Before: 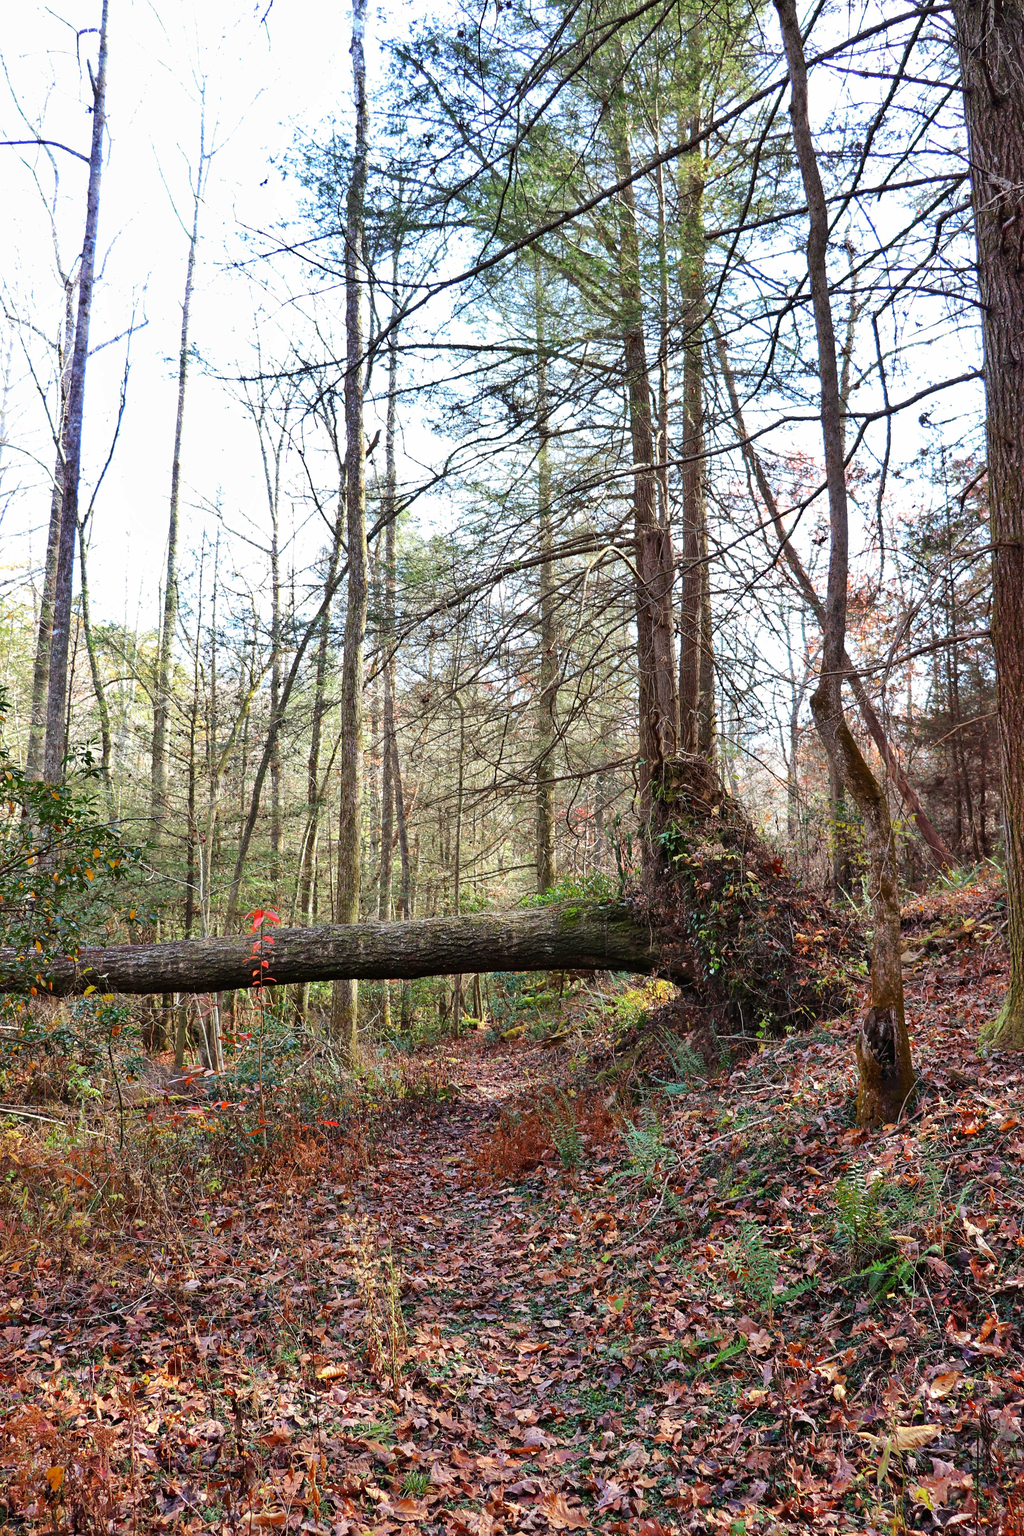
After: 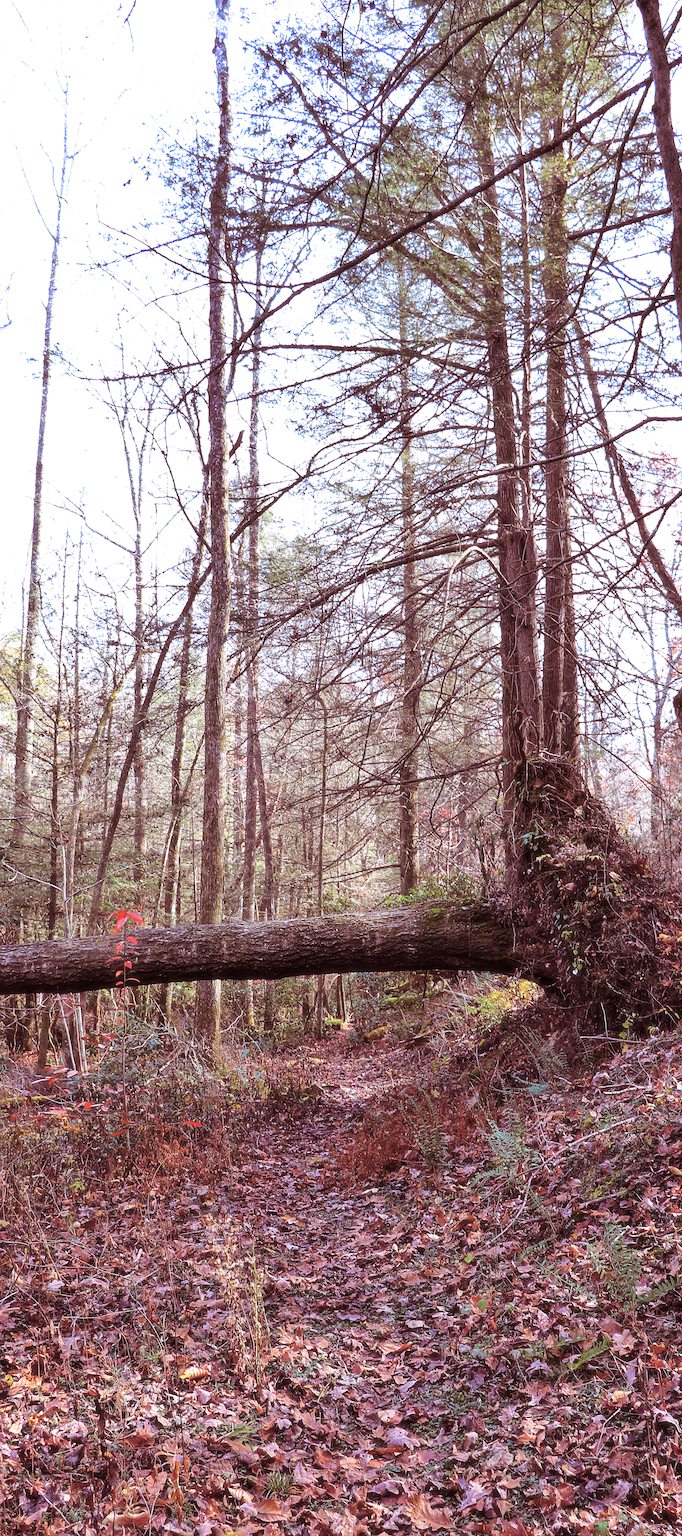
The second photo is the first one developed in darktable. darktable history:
sharpen: amount 0.478
crop and rotate: left 13.409%, right 19.924%
white balance: red 1.042, blue 1.17
split-toning: on, module defaults
soften: size 10%, saturation 50%, brightness 0.2 EV, mix 10%
